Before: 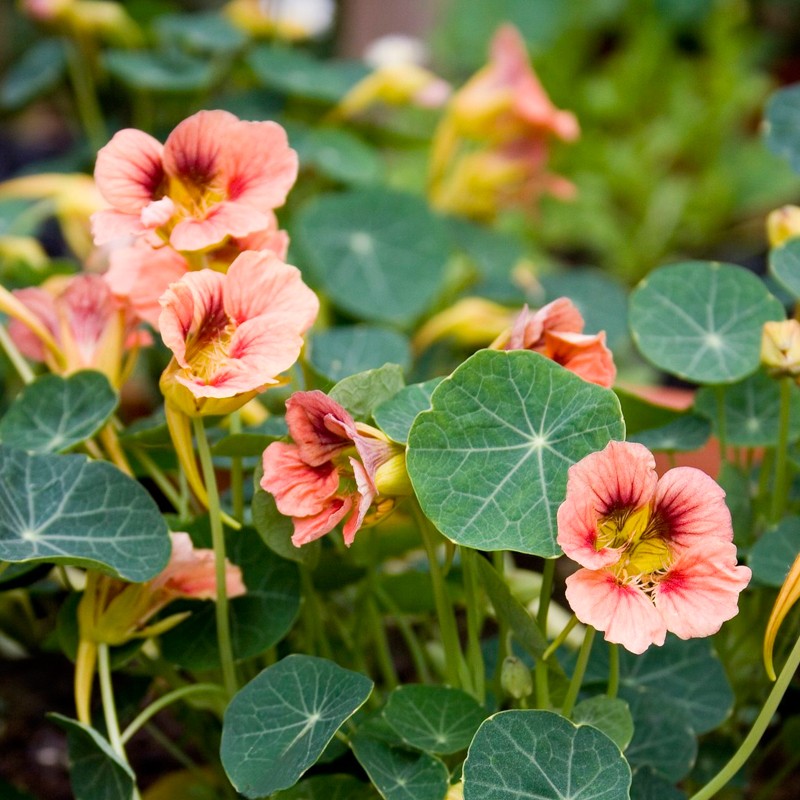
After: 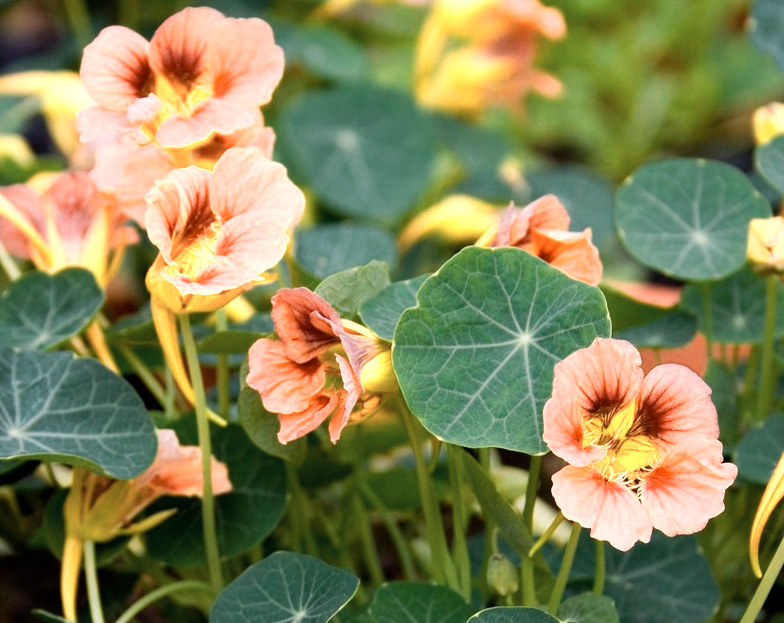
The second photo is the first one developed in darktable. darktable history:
color zones: curves: ch0 [(0.018, 0.548) (0.197, 0.654) (0.425, 0.447) (0.605, 0.658) (0.732, 0.579)]; ch1 [(0.105, 0.531) (0.224, 0.531) (0.386, 0.39) (0.618, 0.456) (0.732, 0.456) (0.956, 0.421)]; ch2 [(0.039, 0.583) (0.215, 0.465) (0.399, 0.544) (0.465, 0.548) (0.614, 0.447) (0.724, 0.43) (0.882, 0.623) (0.956, 0.632)]
crop and rotate: left 1.825%, top 12.897%, right 0.136%, bottom 9.205%
